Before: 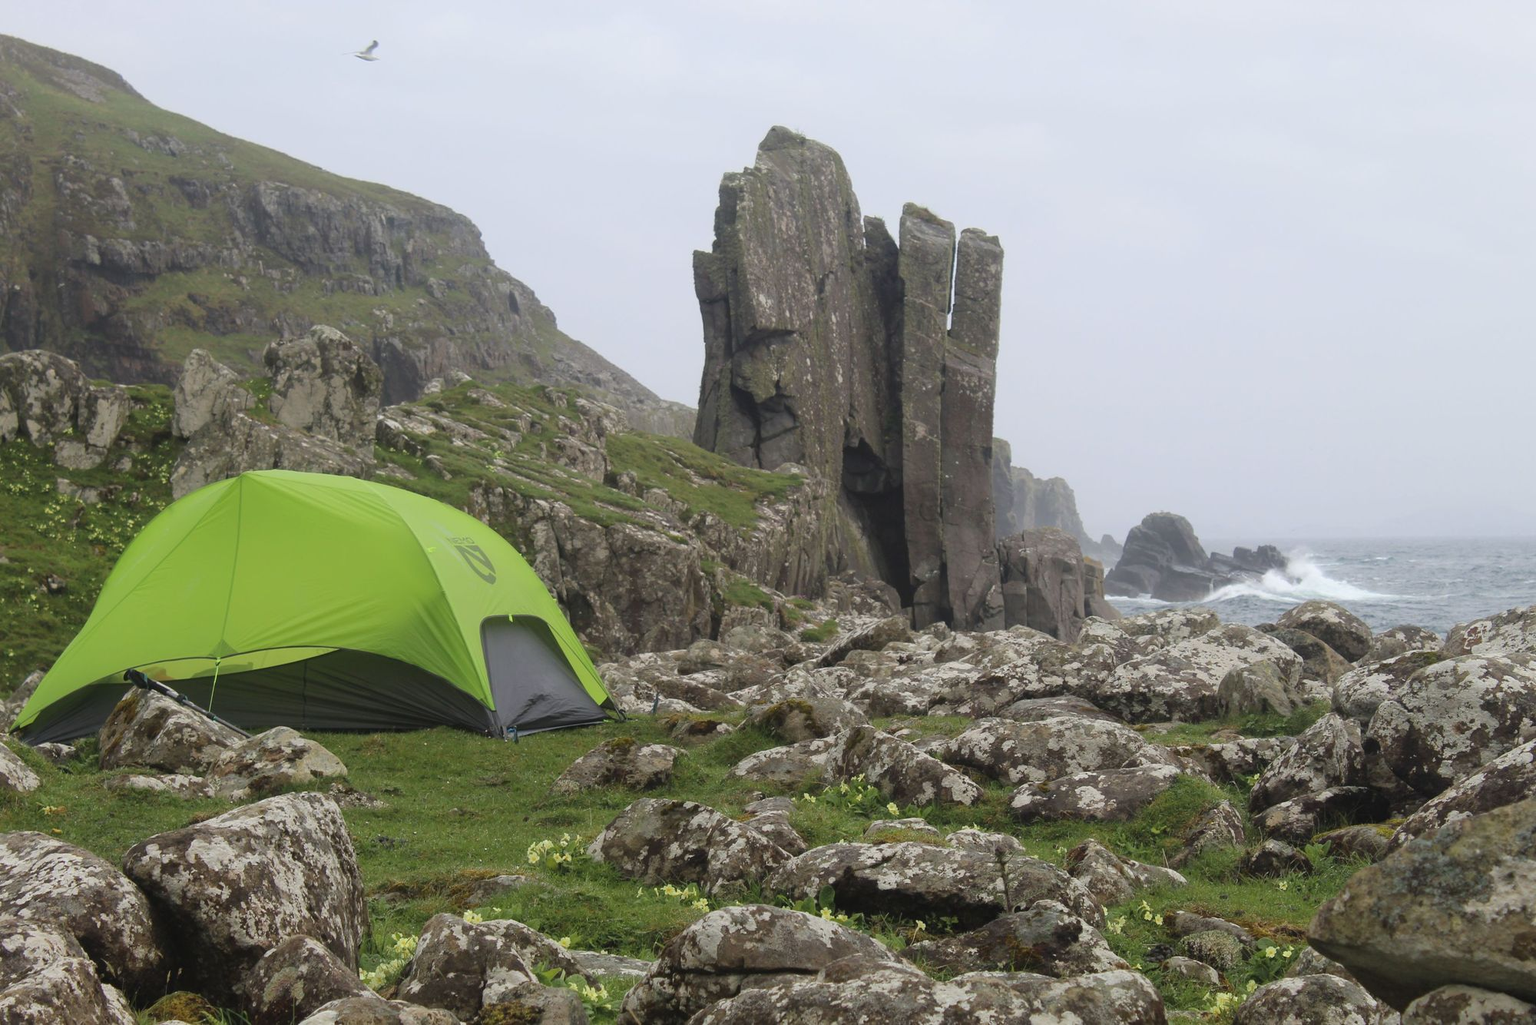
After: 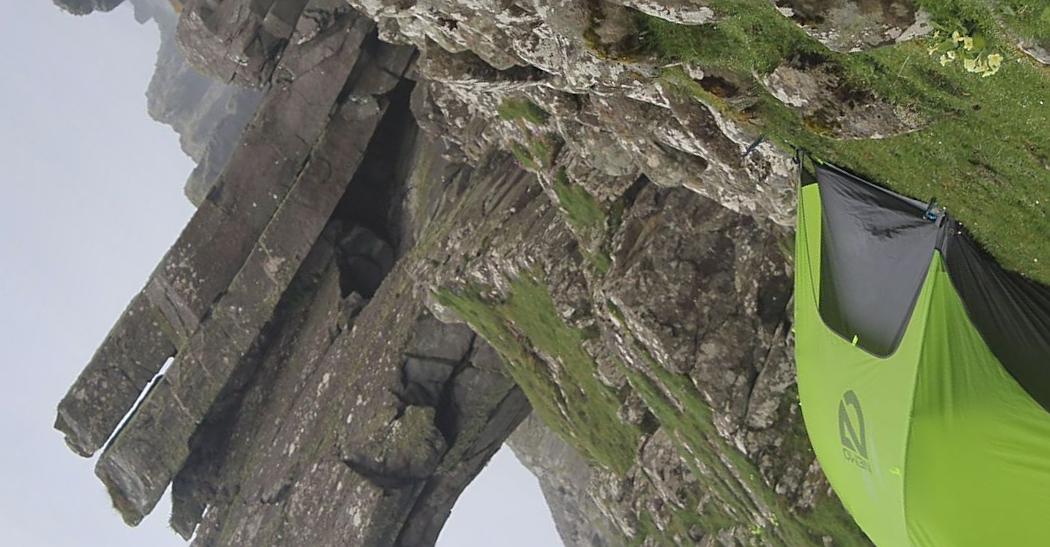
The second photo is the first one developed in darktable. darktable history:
crop and rotate: angle 148.07°, left 9.164%, top 15.563%, right 4.585%, bottom 17.073%
sharpen: on, module defaults
shadows and highlights: soften with gaussian
